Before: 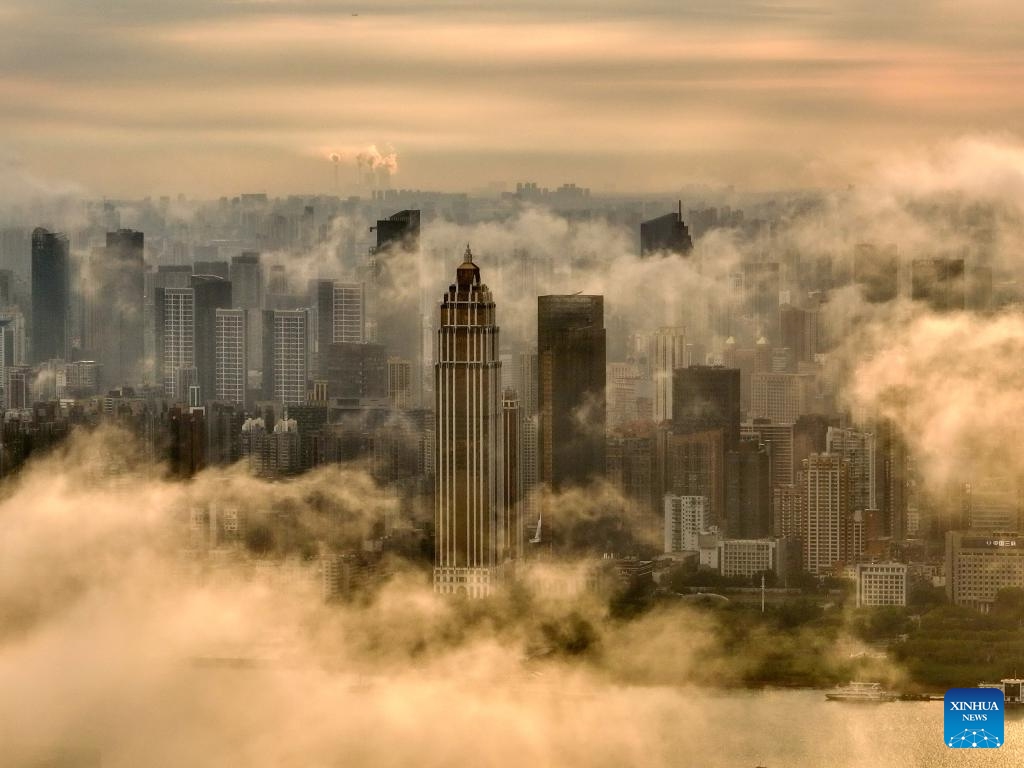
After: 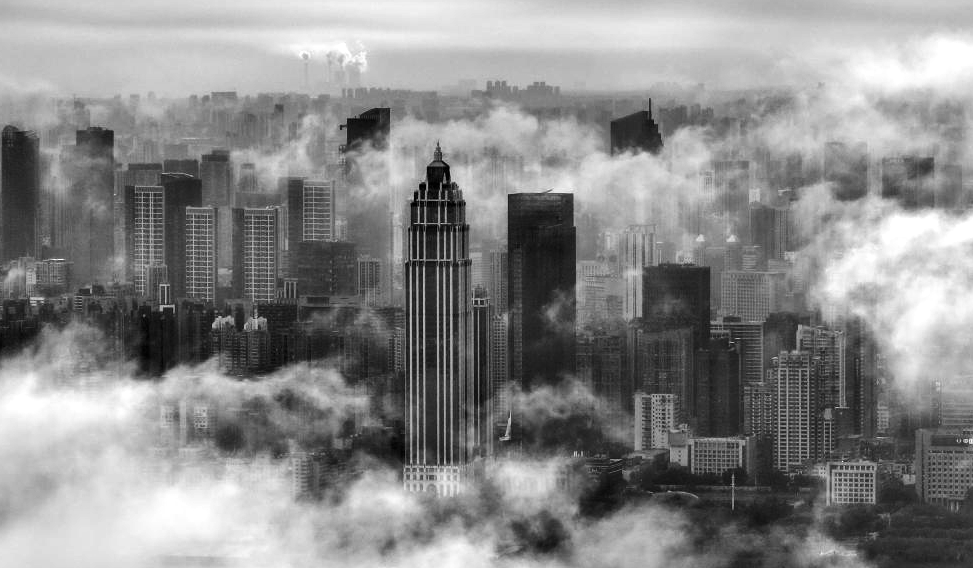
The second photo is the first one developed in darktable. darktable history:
white balance: red 1.004, blue 1.096
monochrome: a -74.22, b 78.2
local contrast: mode bilateral grid, contrast 20, coarseness 50, detail 130%, midtone range 0.2
crop and rotate: left 2.991%, top 13.302%, right 1.981%, bottom 12.636%
tone equalizer: -8 EV -0.75 EV, -7 EV -0.7 EV, -6 EV -0.6 EV, -5 EV -0.4 EV, -3 EV 0.4 EV, -2 EV 0.6 EV, -1 EV 0.7 EV, +0 EV 0.75 EV, edges refinement/feathering 500, mask exposure compensation -1.57 EV, preserve details no
